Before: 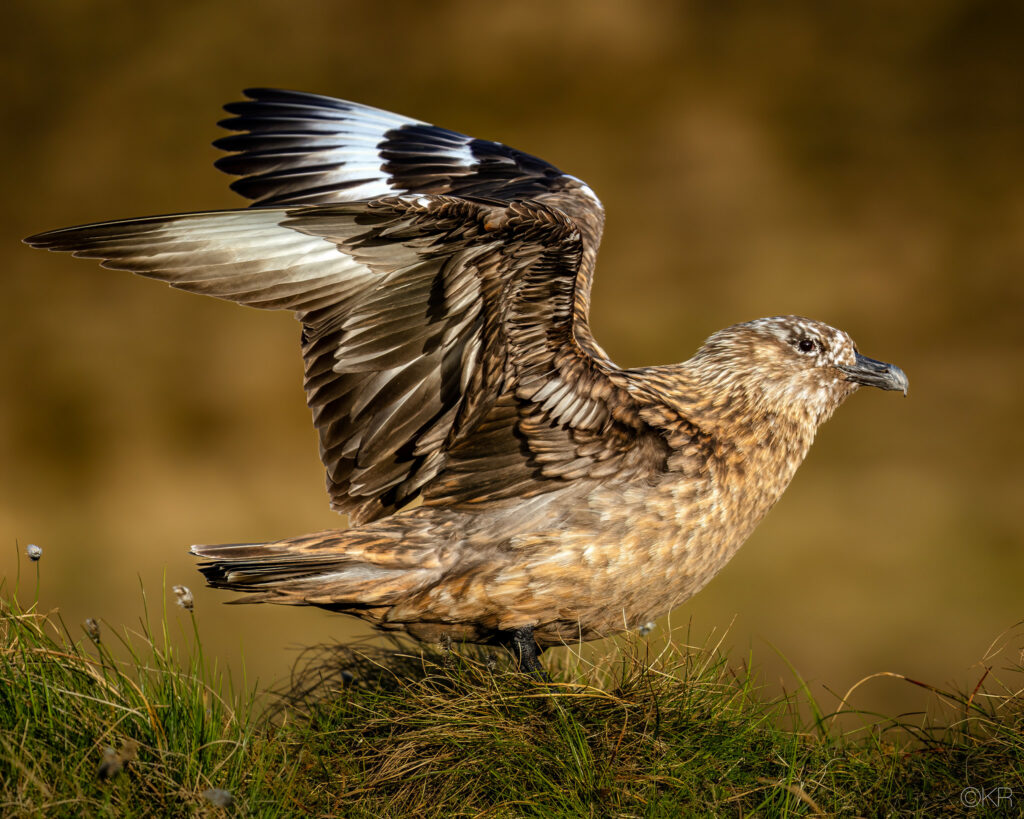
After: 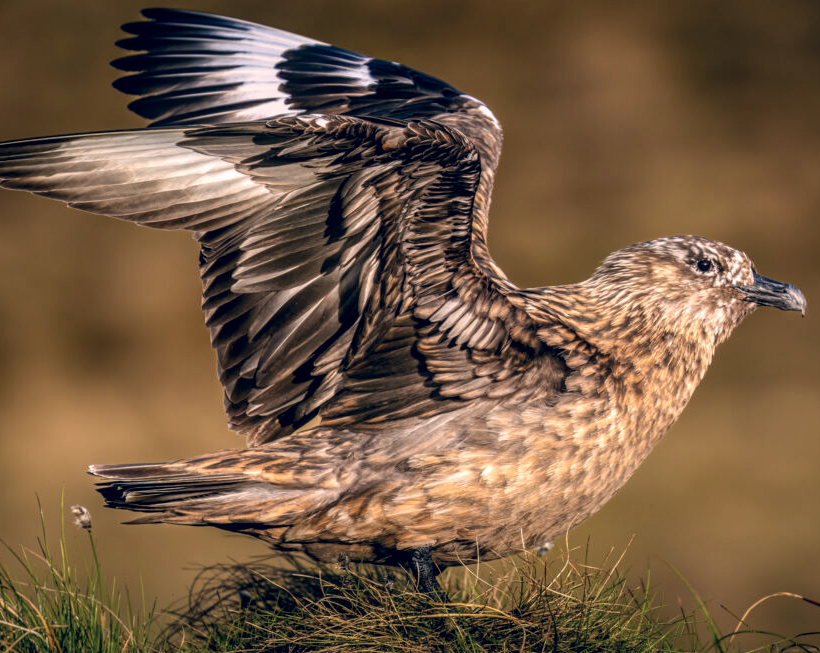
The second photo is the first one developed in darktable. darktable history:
crop and rotate: left 10.028%, top 9.795%, right 9.844%, bottom 10.376%
local contrast: on, module defaults
color correction: highlights a* 14.16, highlights b* 6.08, shadows a* -6.05, shadows b* -16.01, saturation 0.865
